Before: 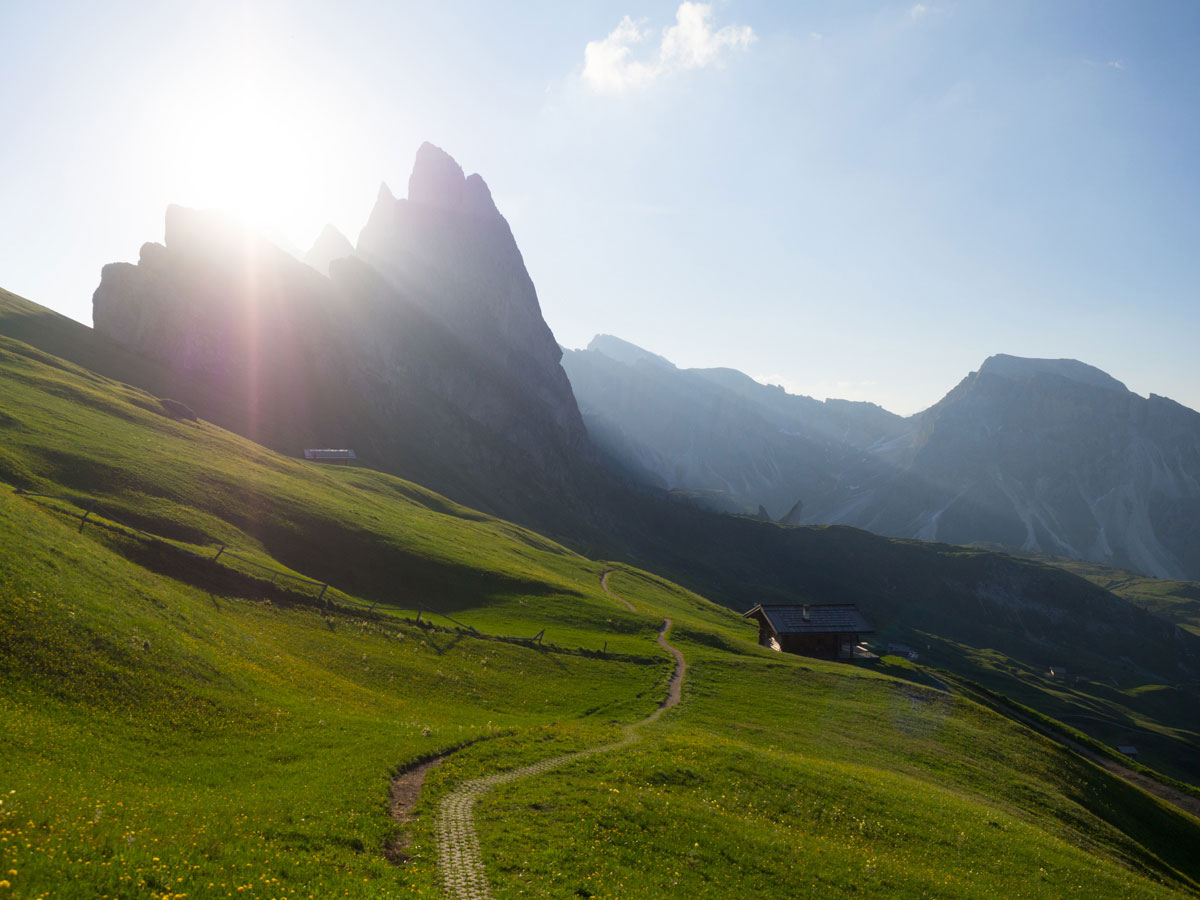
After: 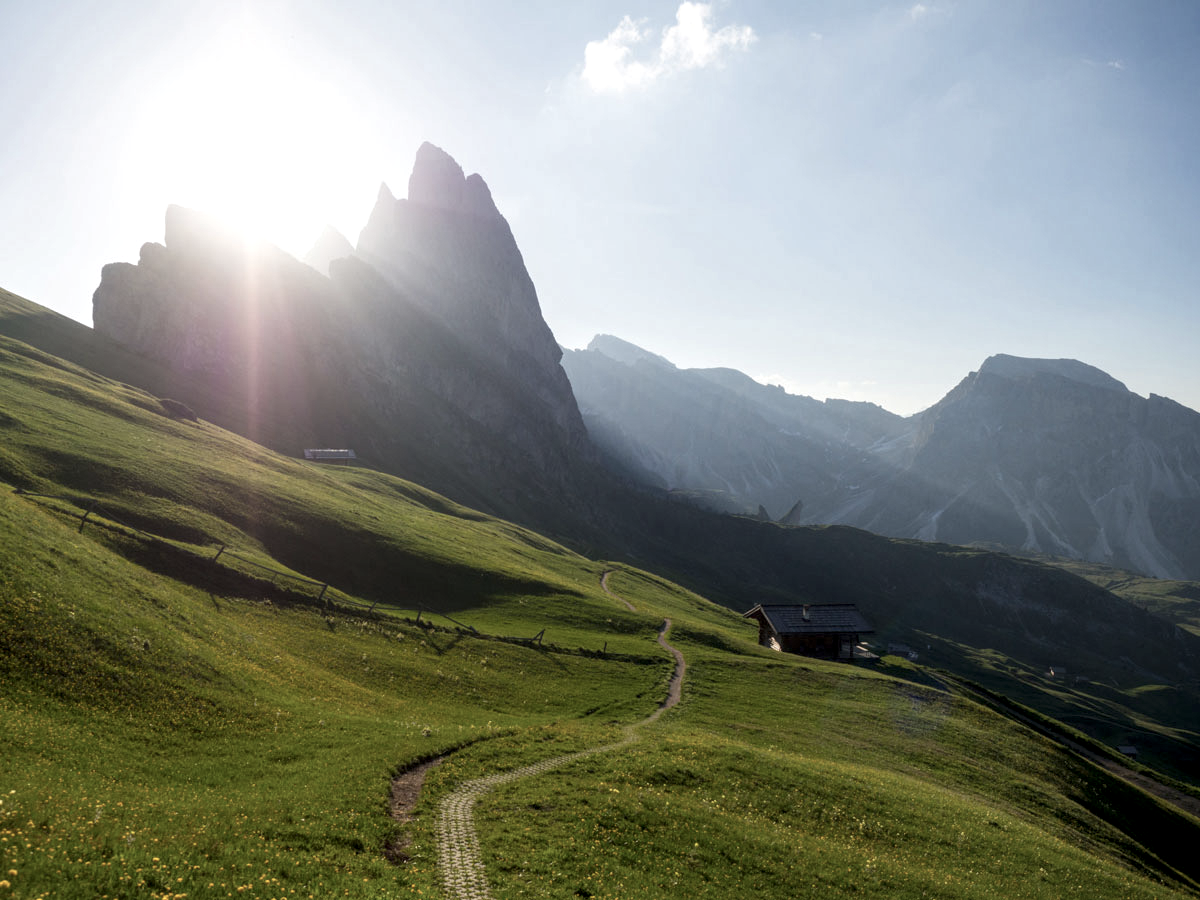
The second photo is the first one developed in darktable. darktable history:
local contrast: highlights 61%, detail 143%, midtone range 0.428
contrast brightness saturation: contrast 0.06, brightness -0.01, saturation -0.23
